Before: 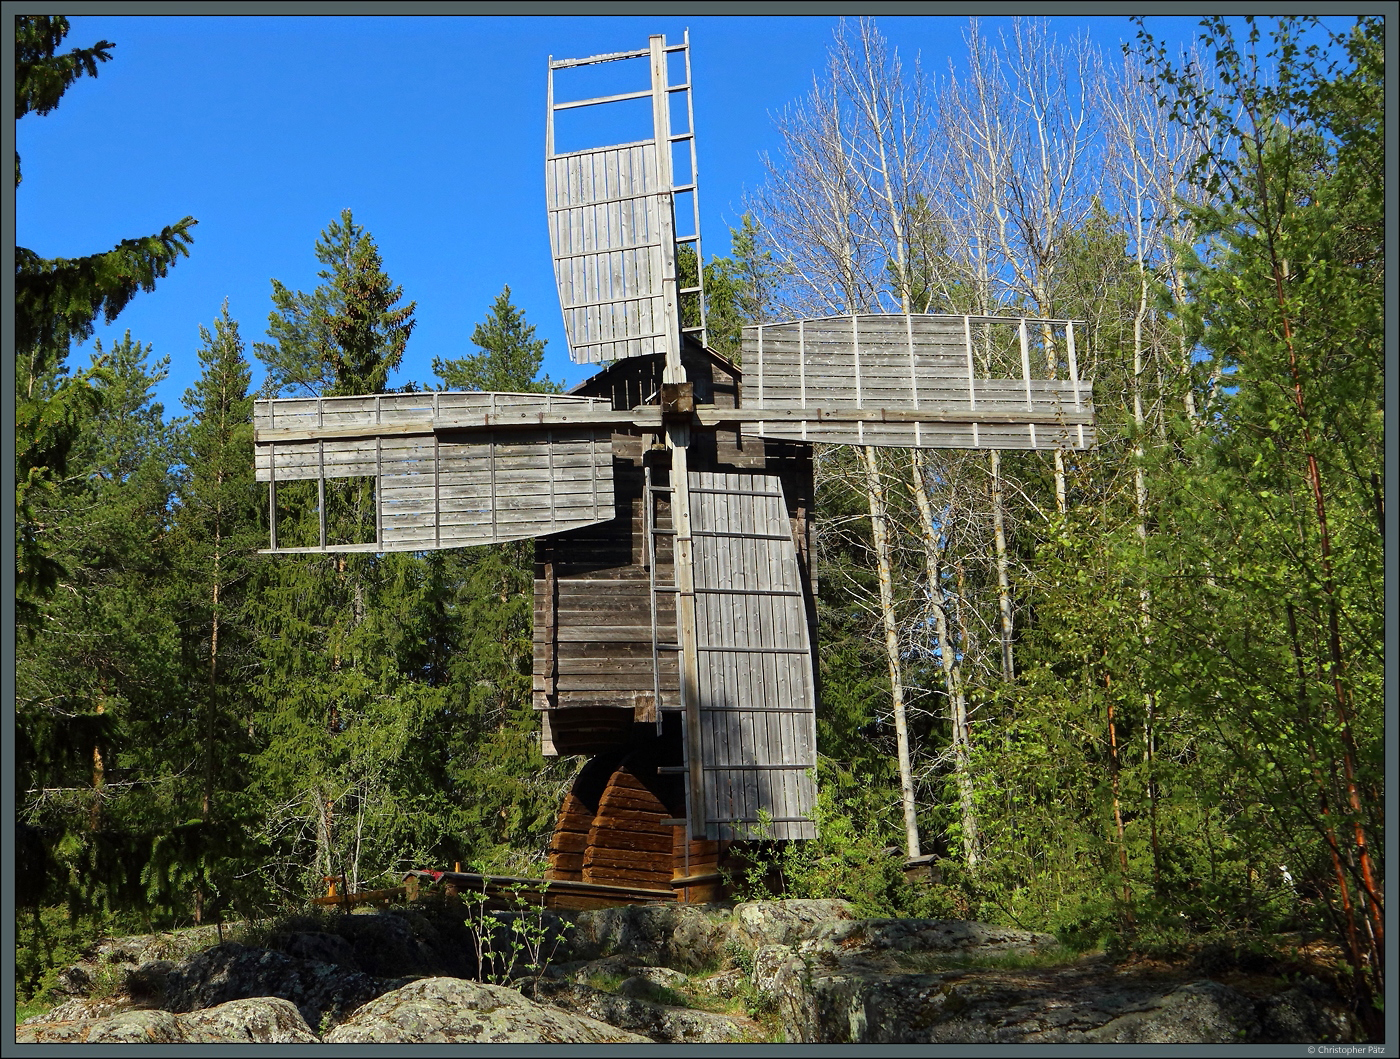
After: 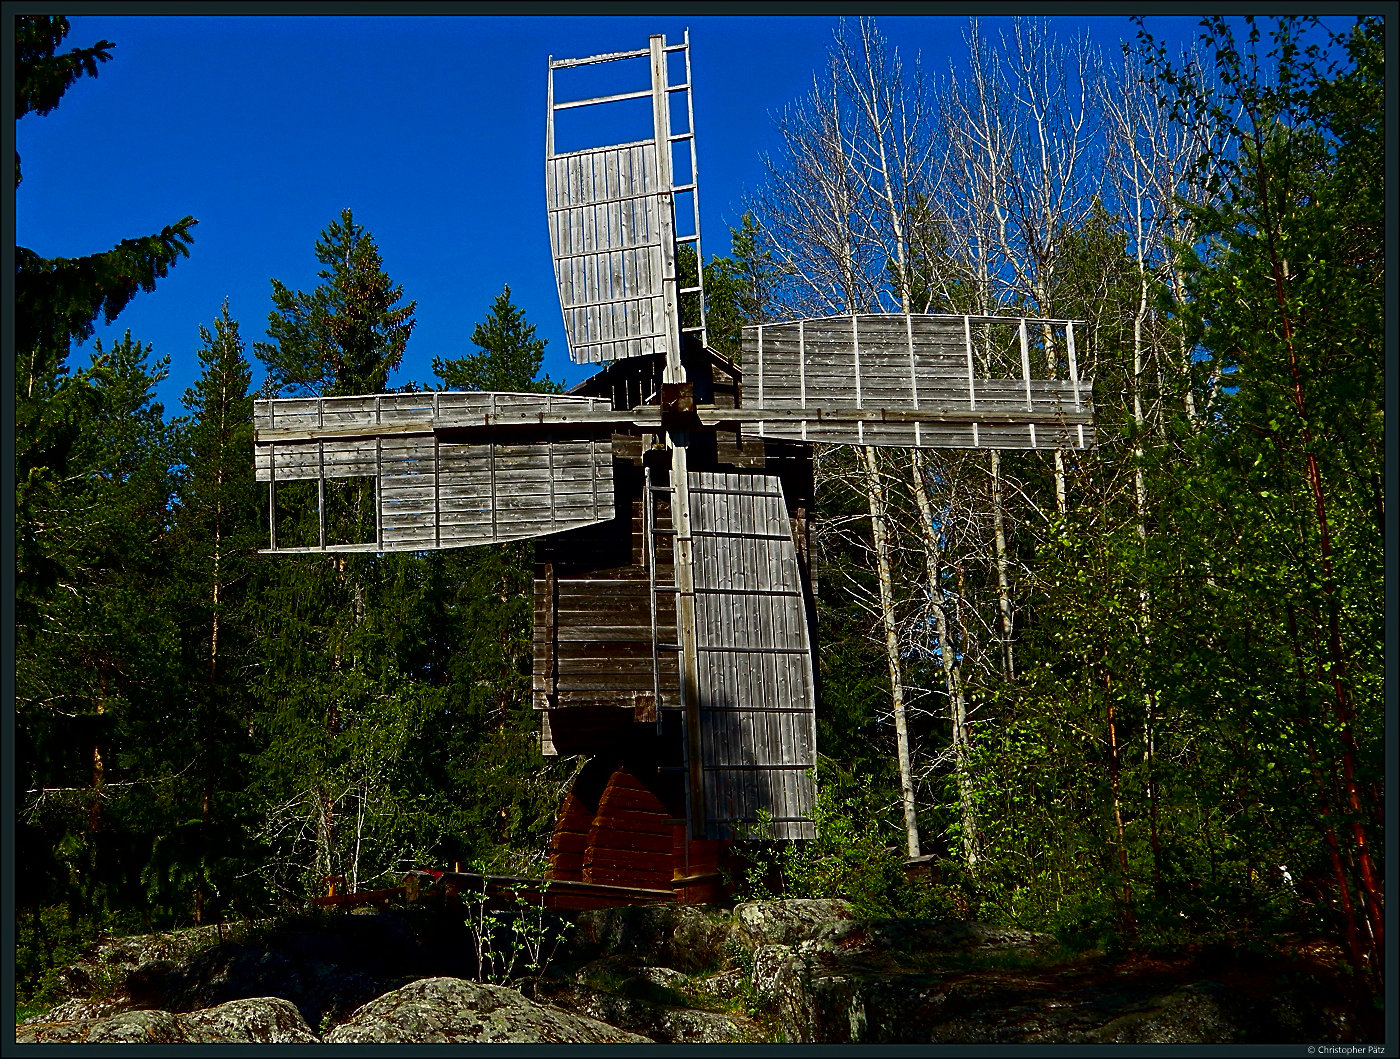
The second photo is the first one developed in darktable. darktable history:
sharpen: on, module defaults
contrast brightness saturation: contrast 0.094, brightness -0.6, saturation 0.169
